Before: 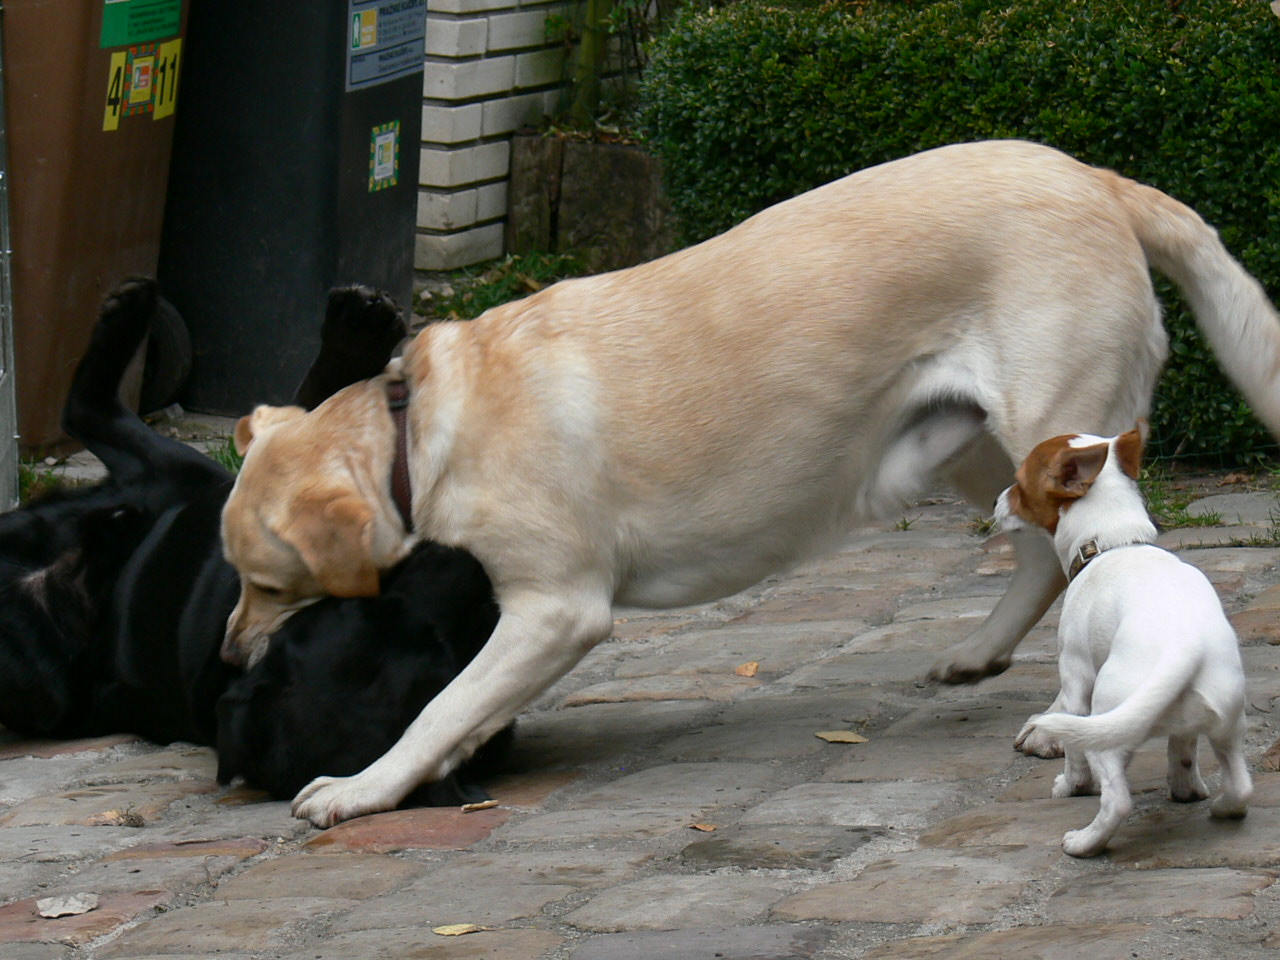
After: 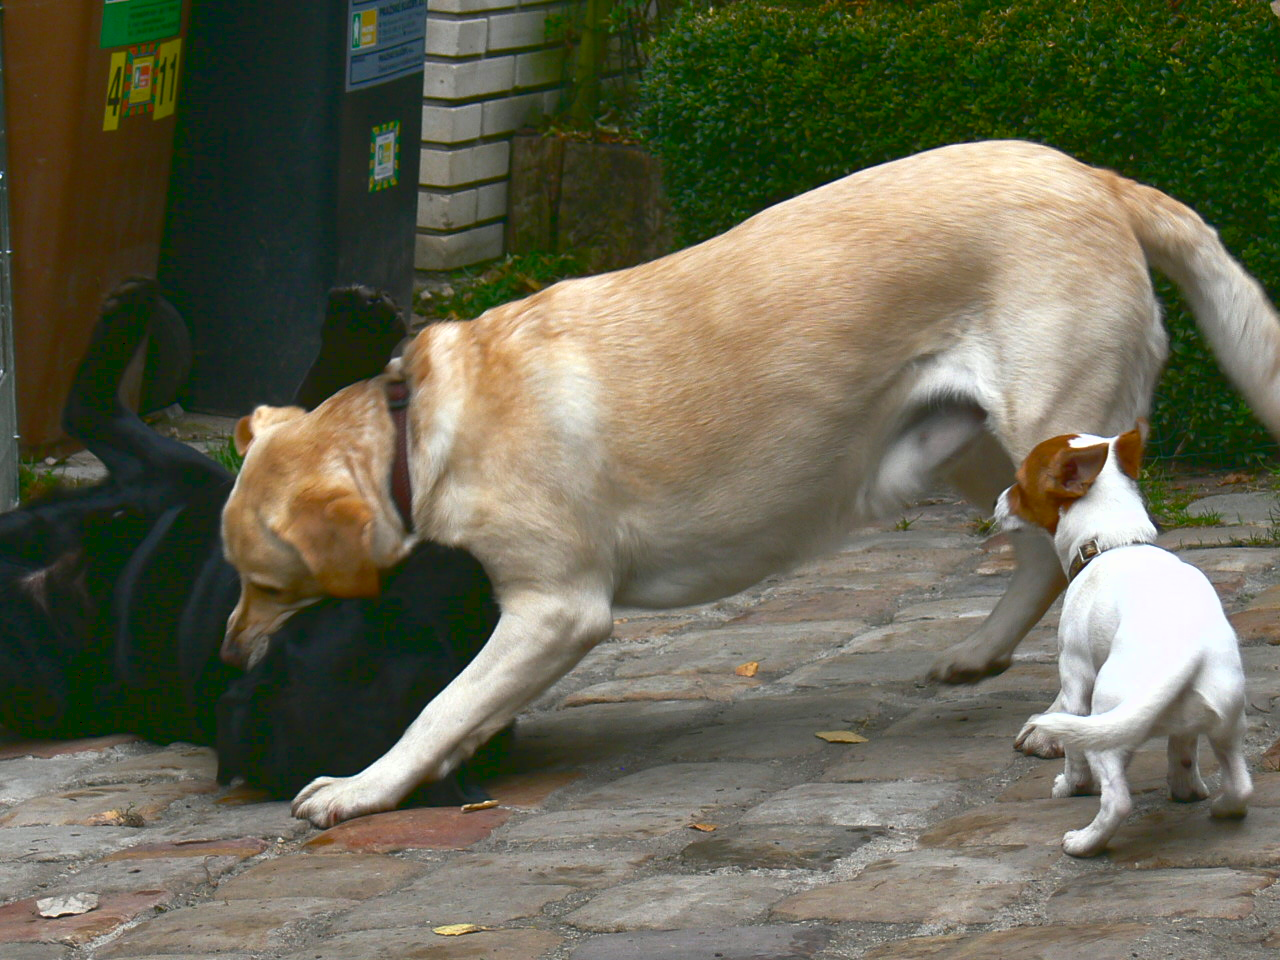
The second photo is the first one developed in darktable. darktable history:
tone curve: curves: ch0 [(0, 0.081) (0.483, 0.453) (0.881, 0.992)]
color balance rgb: perceptual saturation grading › global saturation 30%, global vibrance 20%
